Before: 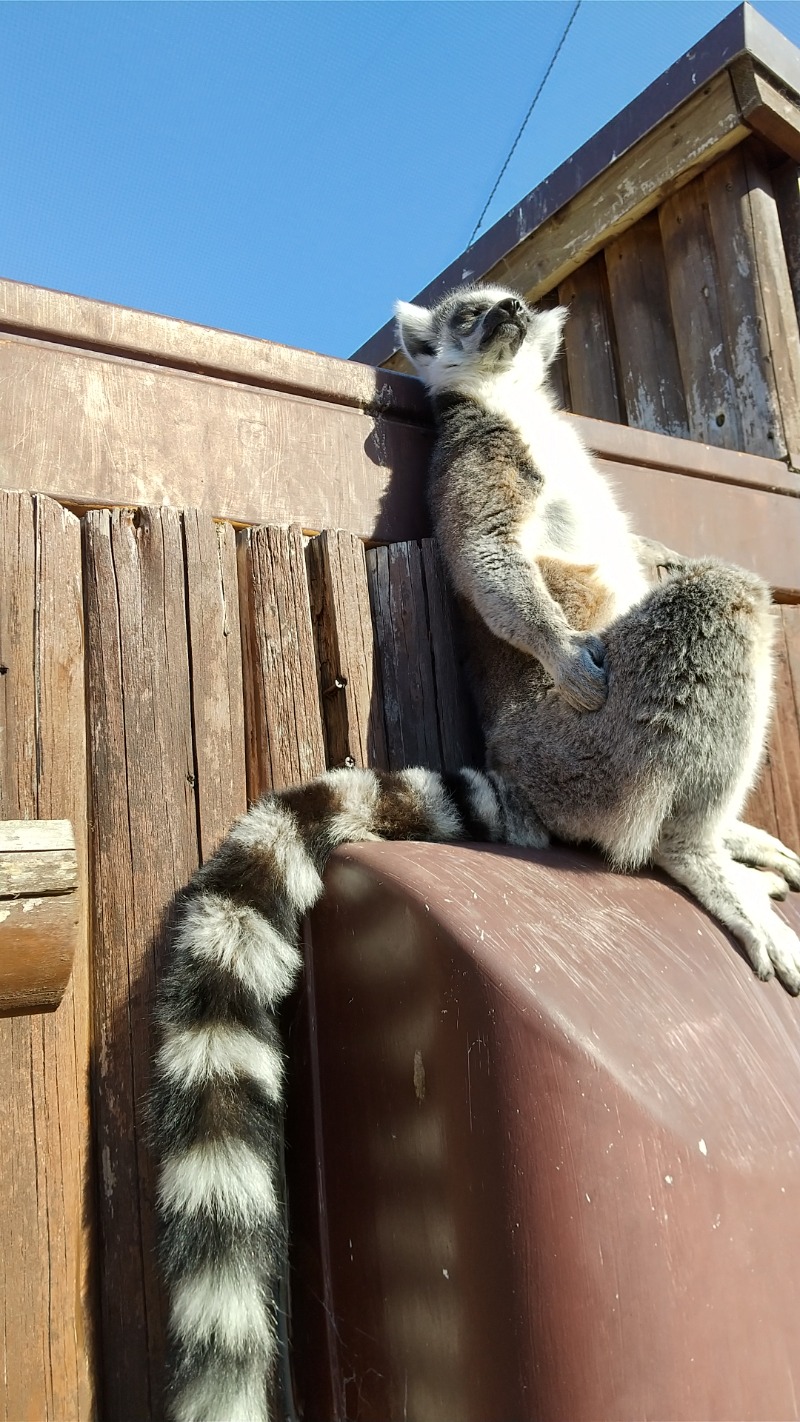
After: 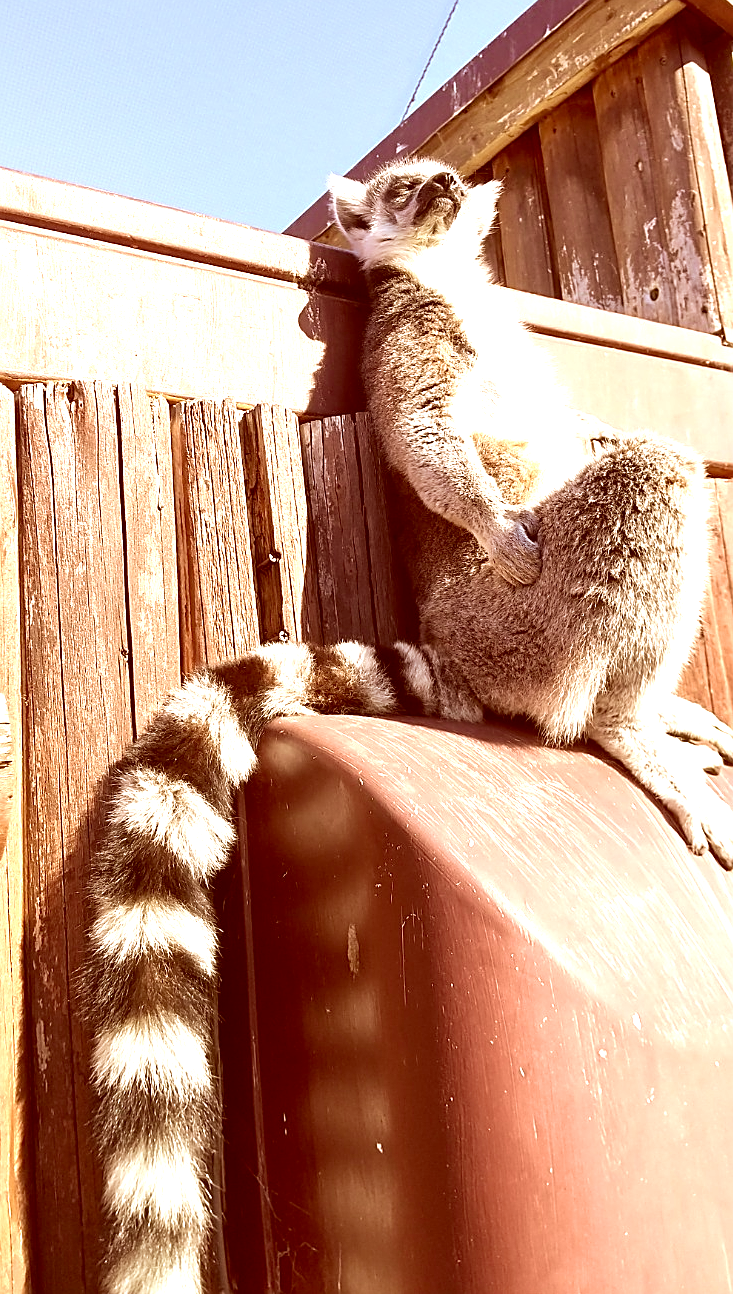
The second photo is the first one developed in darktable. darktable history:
exposure: black level correction -0.002, exposure 1.108 EV, compensate highlight preservation false
sharpen: amount 0.533
crop and rotate: left 8.3%, top 8.932%
velvia: on, module defaults
color correction: highlights a* 9.49, highlights b* 8.54, shadows a* 39.91, shadows b* 39.98, saturation 0.81
